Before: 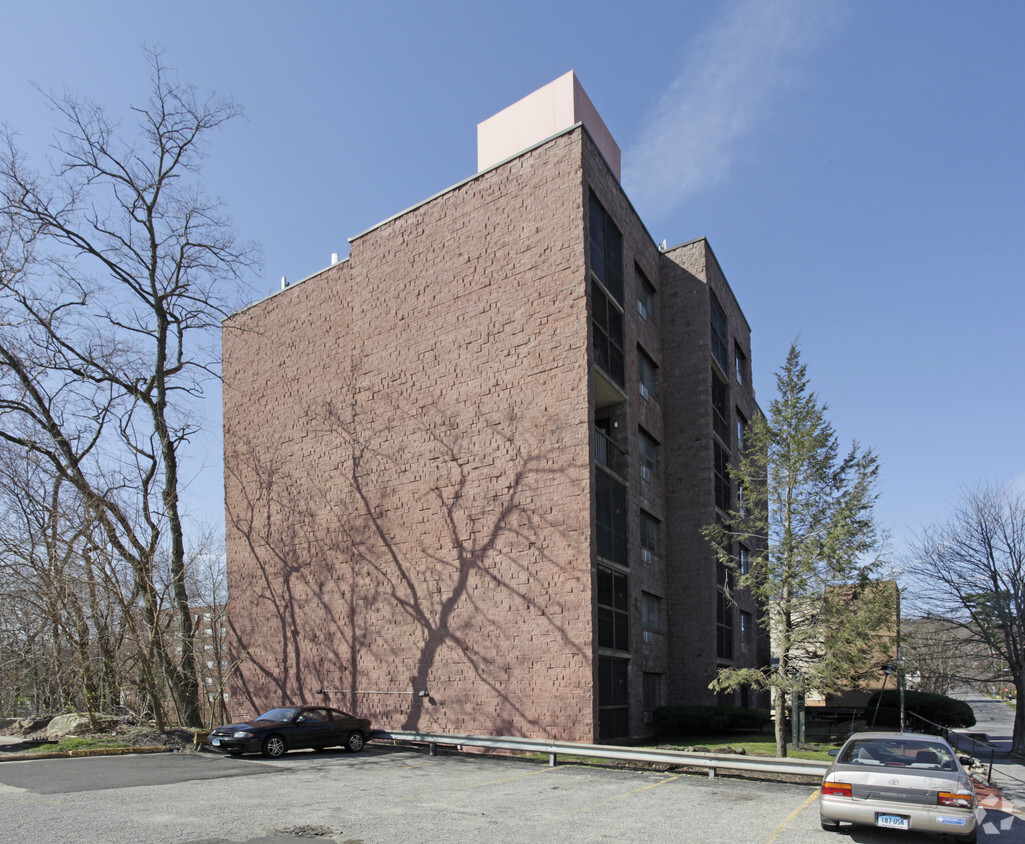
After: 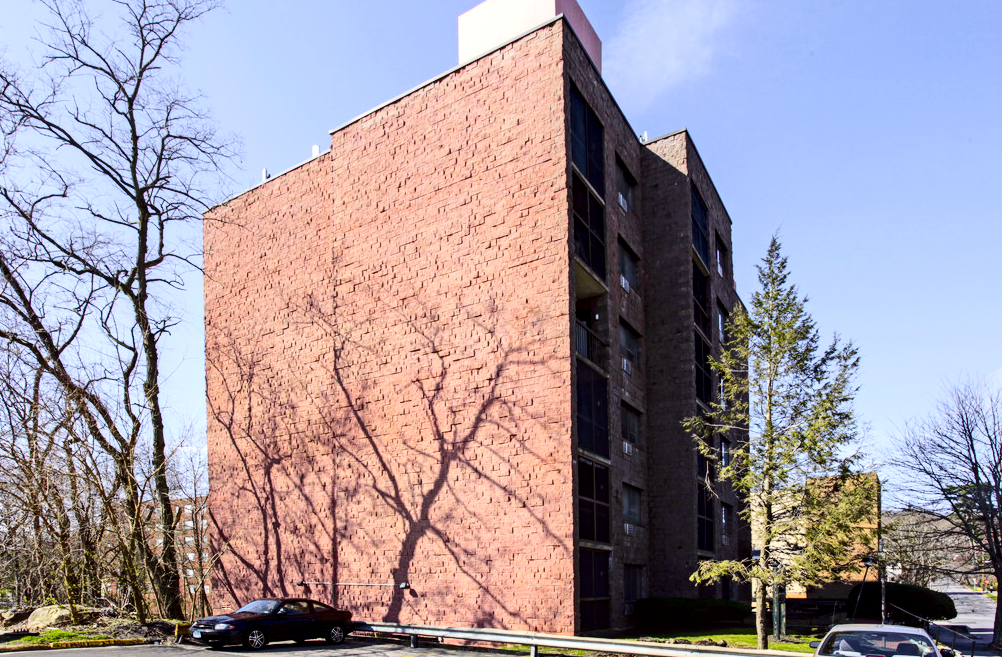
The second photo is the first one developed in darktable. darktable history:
contrast brightness saturation: contrast 0.163, saturation 0.329
local contrast: highlights 23%, shadows 73%, midtone range 0.746
tone curve: curves: ch0 [(0, 0.023) (0.103, 0.087) (0.295, 0.297) (0.445, 0.531) (0.553, 0.665) (0.735, 0.843) (0.994, 1)]; ch1 [(0, 0) (0.414, 0.395) (0.447, 0.447) (0.485, 0.5) (0.512, 0.524) (0.542, 0.581) (0.581, 0.632) (0.646, 0.715) (1, 1)]; ch2 [(0, 0) (0.369, 0.388) (0.449, 0.431) (0.478, 0.471) (0.516, 0.517) (0.579, 0.624) (0.674, 0.775) (1, 1)], color space Lab, independent channels, preserve colors none
crop and rotate: left 1.906%, top 12.897%, right 0.252%, bottom 9.175%
exposure: exposure 0.202 EV, compensate exposure bias true, compensate highlight preservation false
